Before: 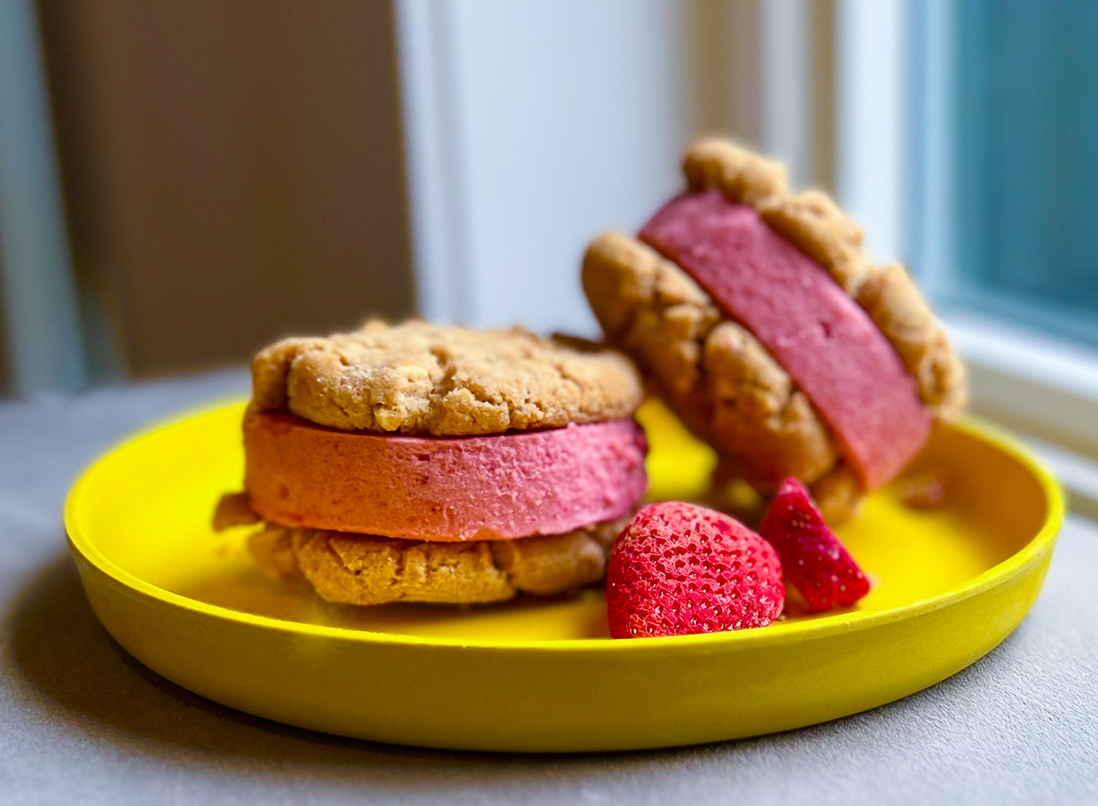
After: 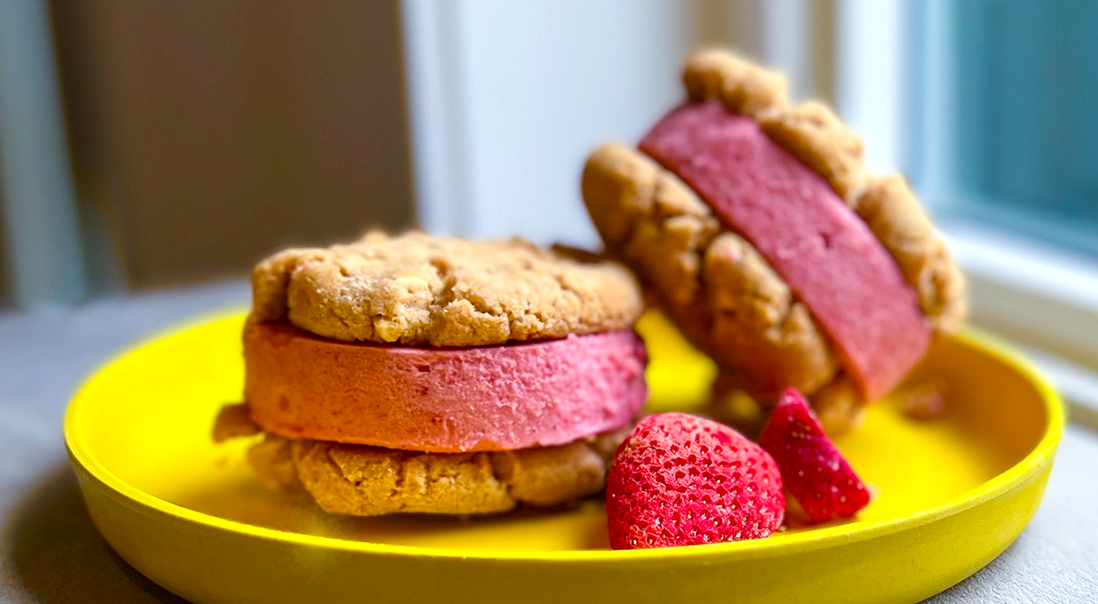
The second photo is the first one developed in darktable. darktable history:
crop: top 11.05%, bottom 13.947%
exposure: exposure 0.197 EV, compensate highlight preservation false
